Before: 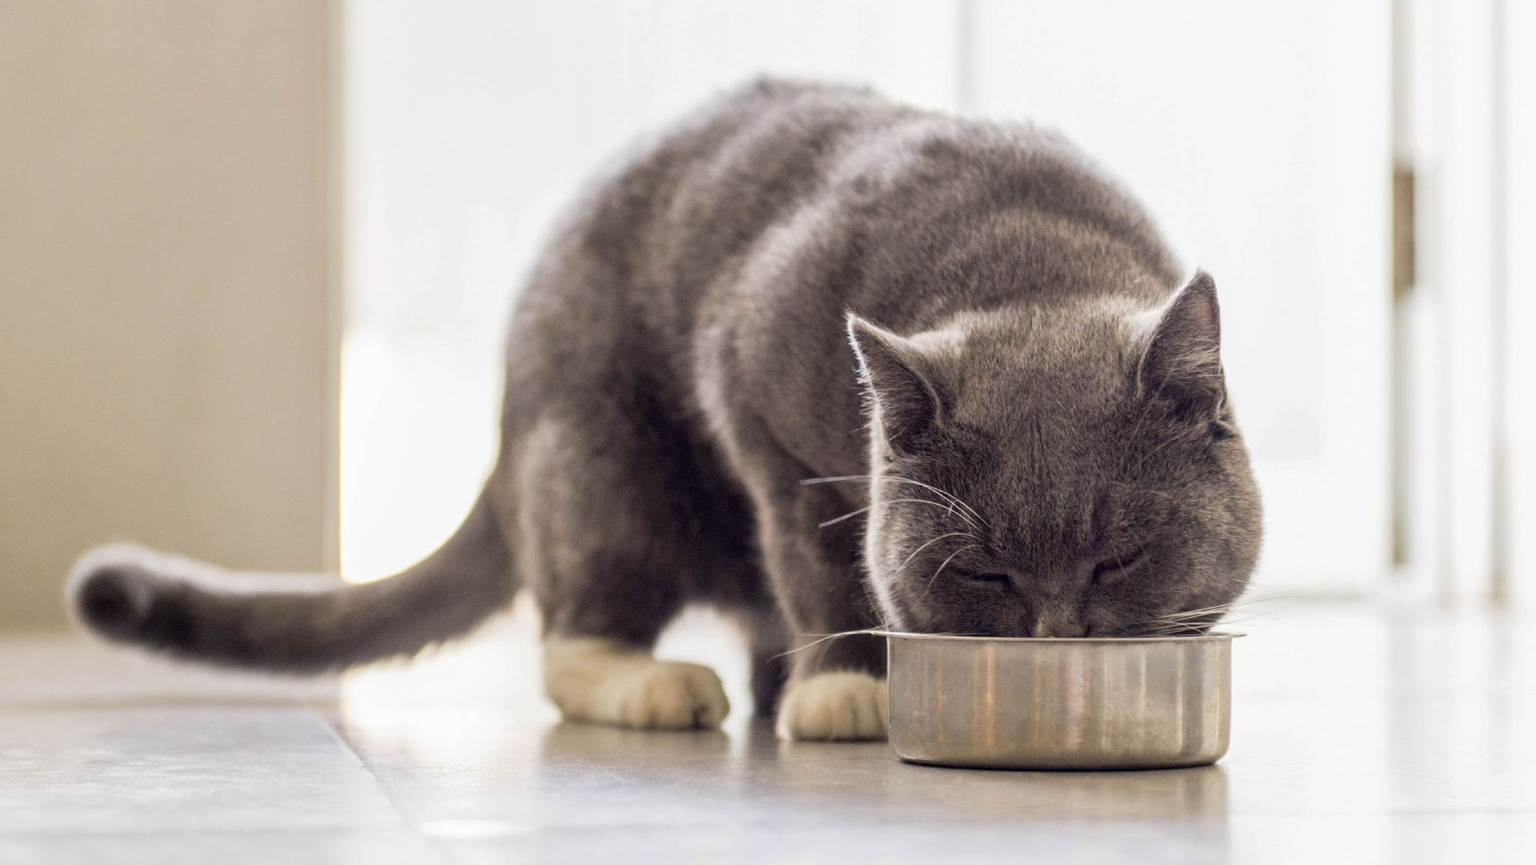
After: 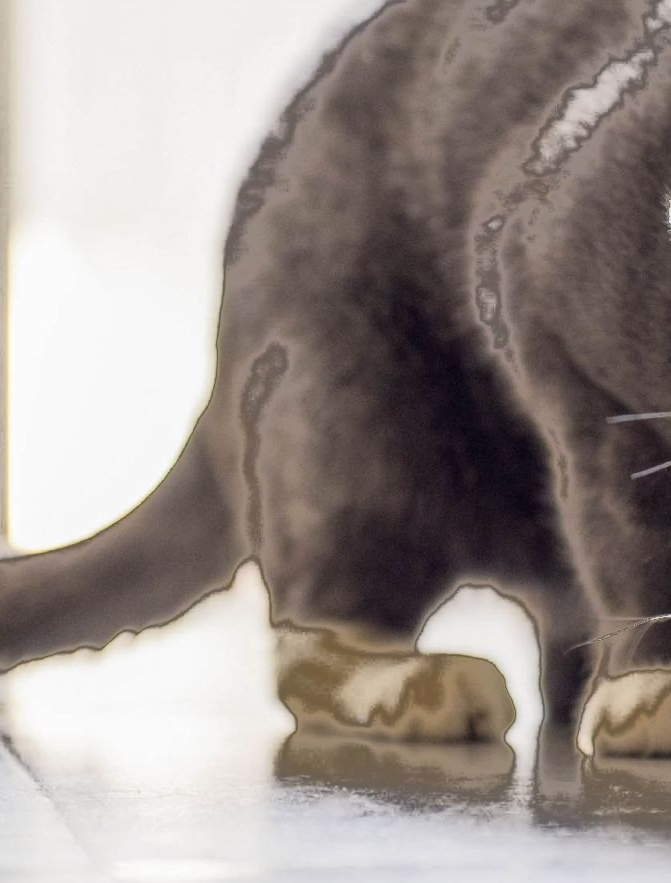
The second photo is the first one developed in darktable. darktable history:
crop and rotate: left 21.77%, top 18.528%, right 44.676%, bottom 2.997%
fill light: exposure -0.73 EV, center 0.69, width 2.2
